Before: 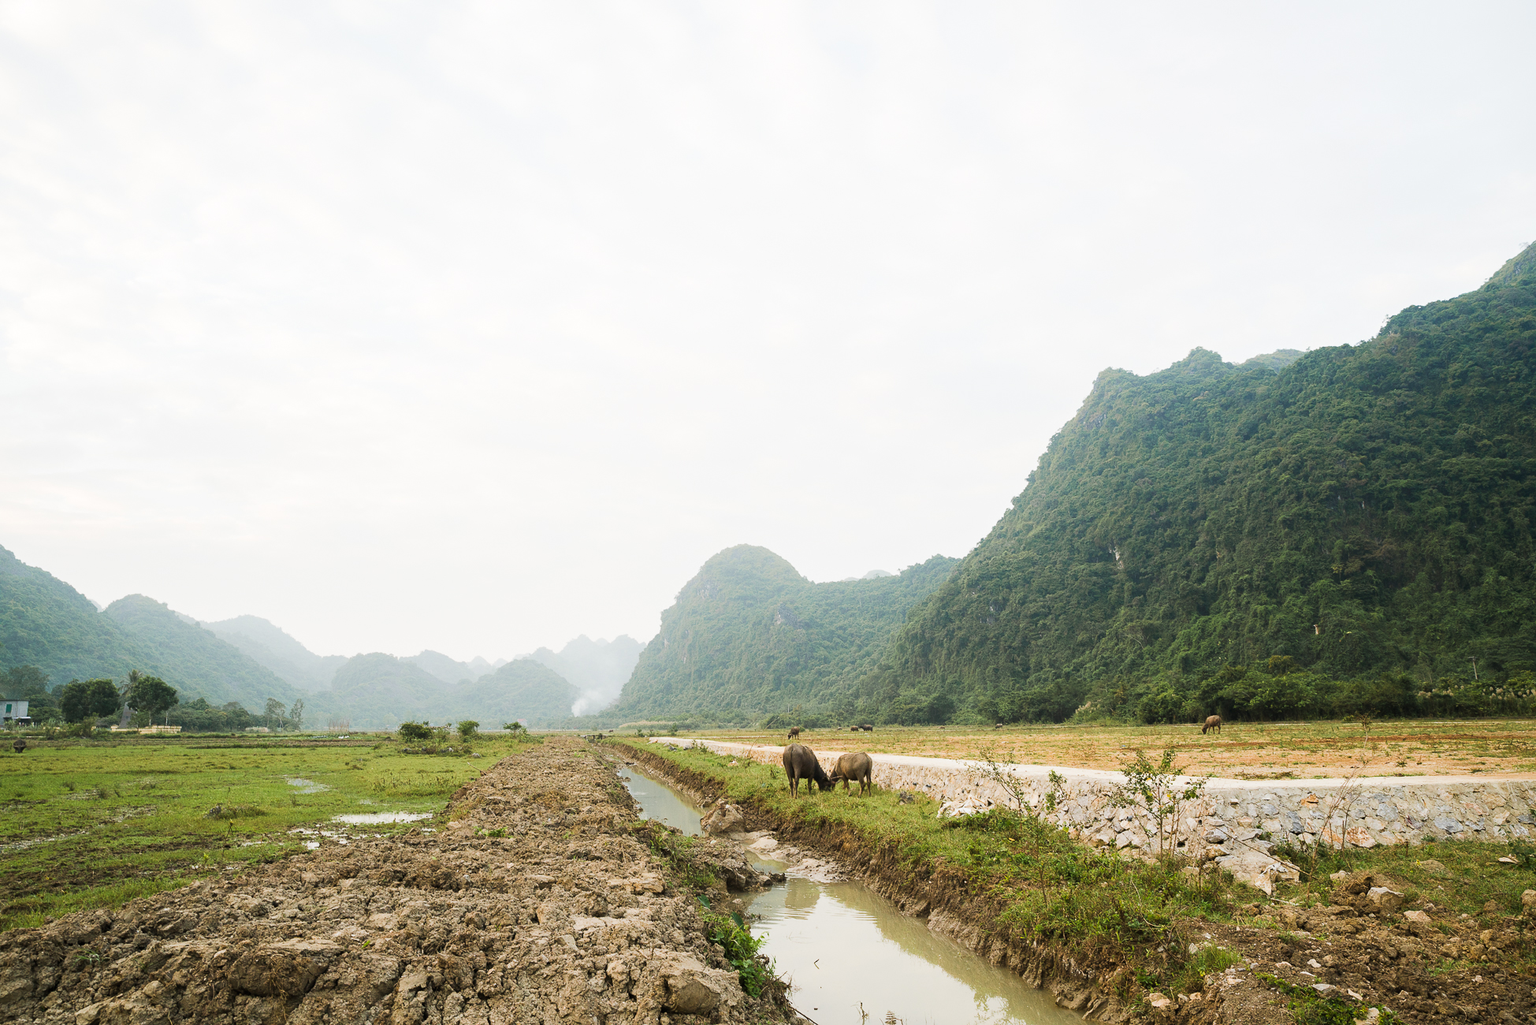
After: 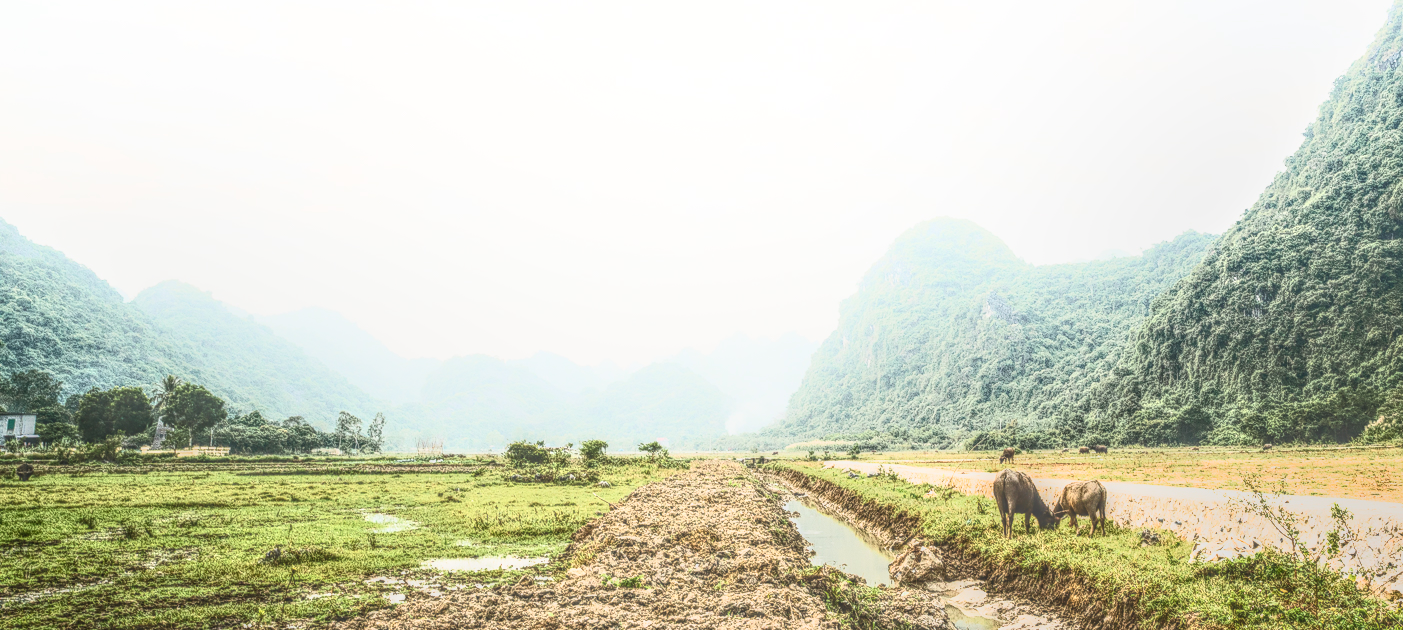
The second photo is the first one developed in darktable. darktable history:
local contrast: highlights 0%, shadows 0%, detail 200%, midtone range 0.25
crop: top 36.498%, right 27.964%, bottom 14.995%
contrast brightness saturation: contrast 0.93, brightness 0.2
